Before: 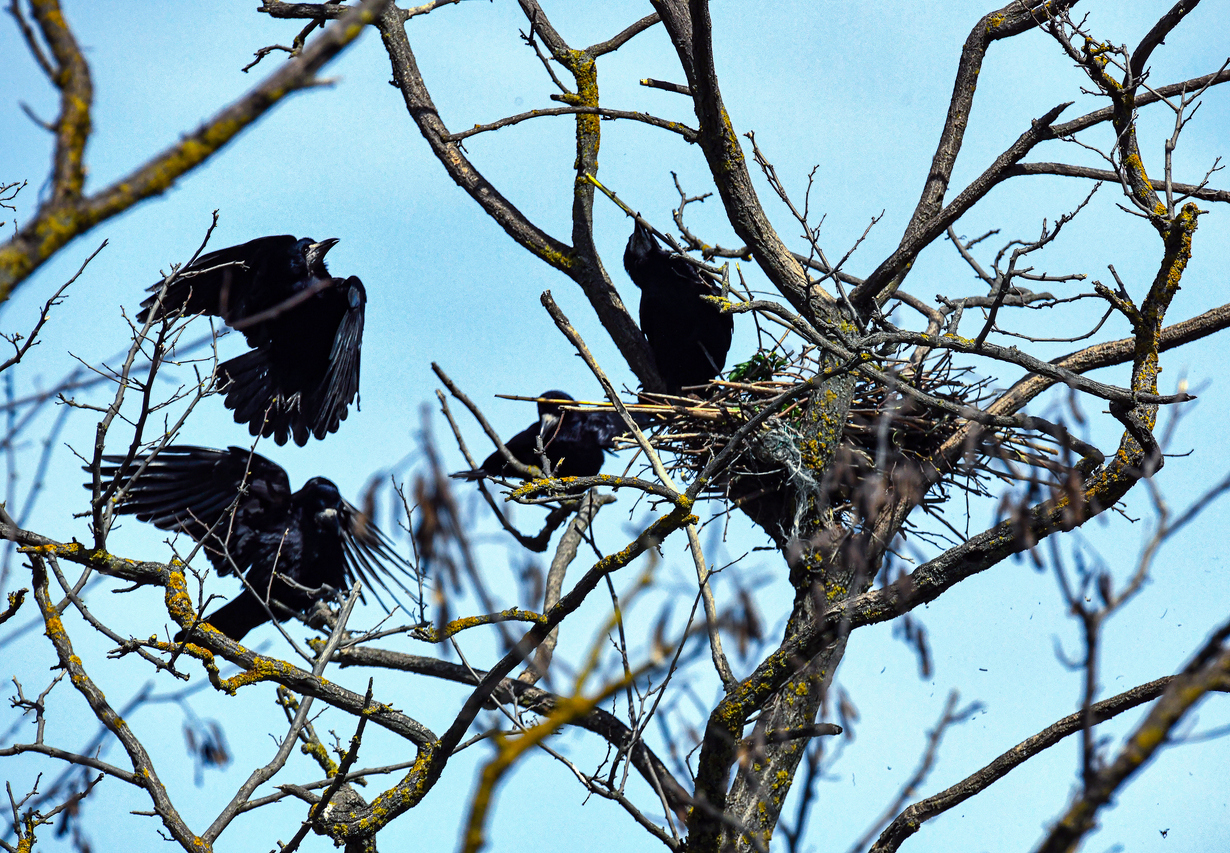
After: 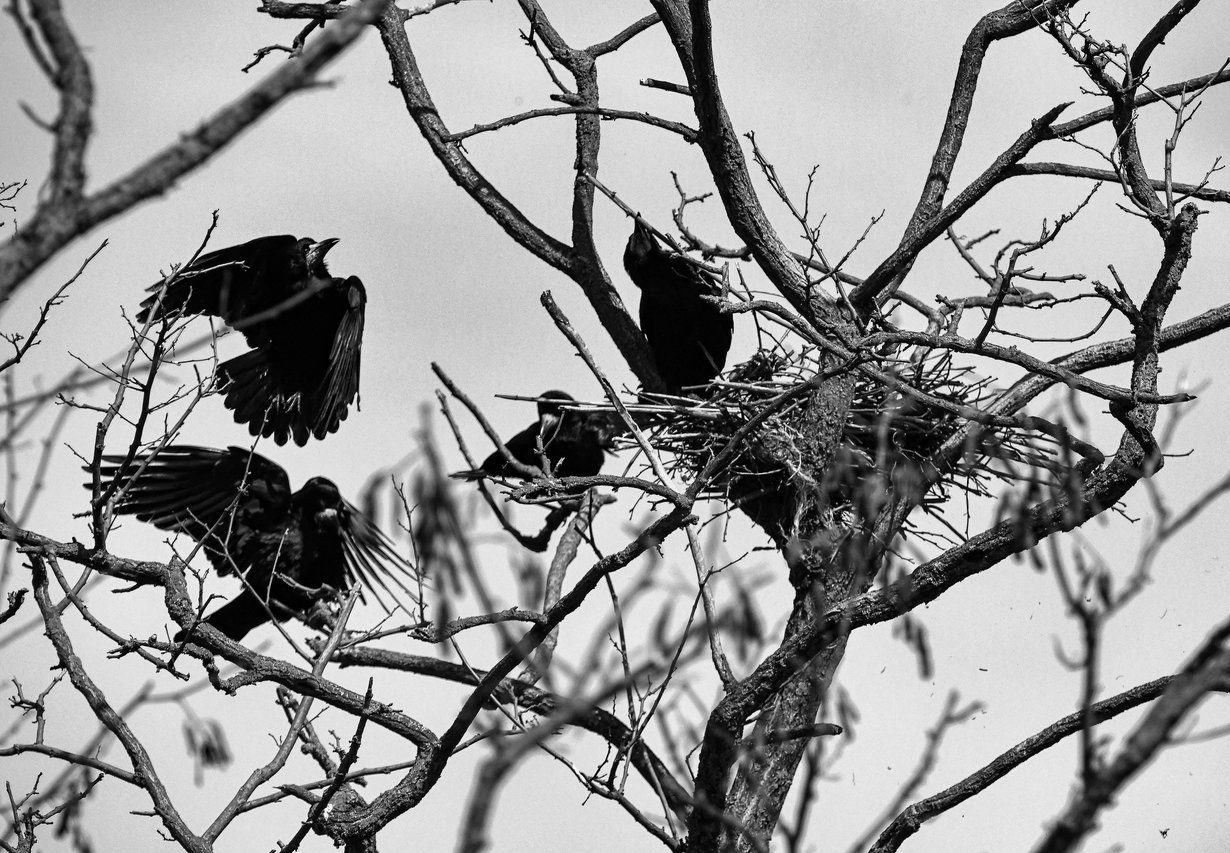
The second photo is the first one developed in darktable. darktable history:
monochrome: a -11.7, b 1.62, size 0.5, highlights 0.38
white balance: red 0.976, blue 1.04
